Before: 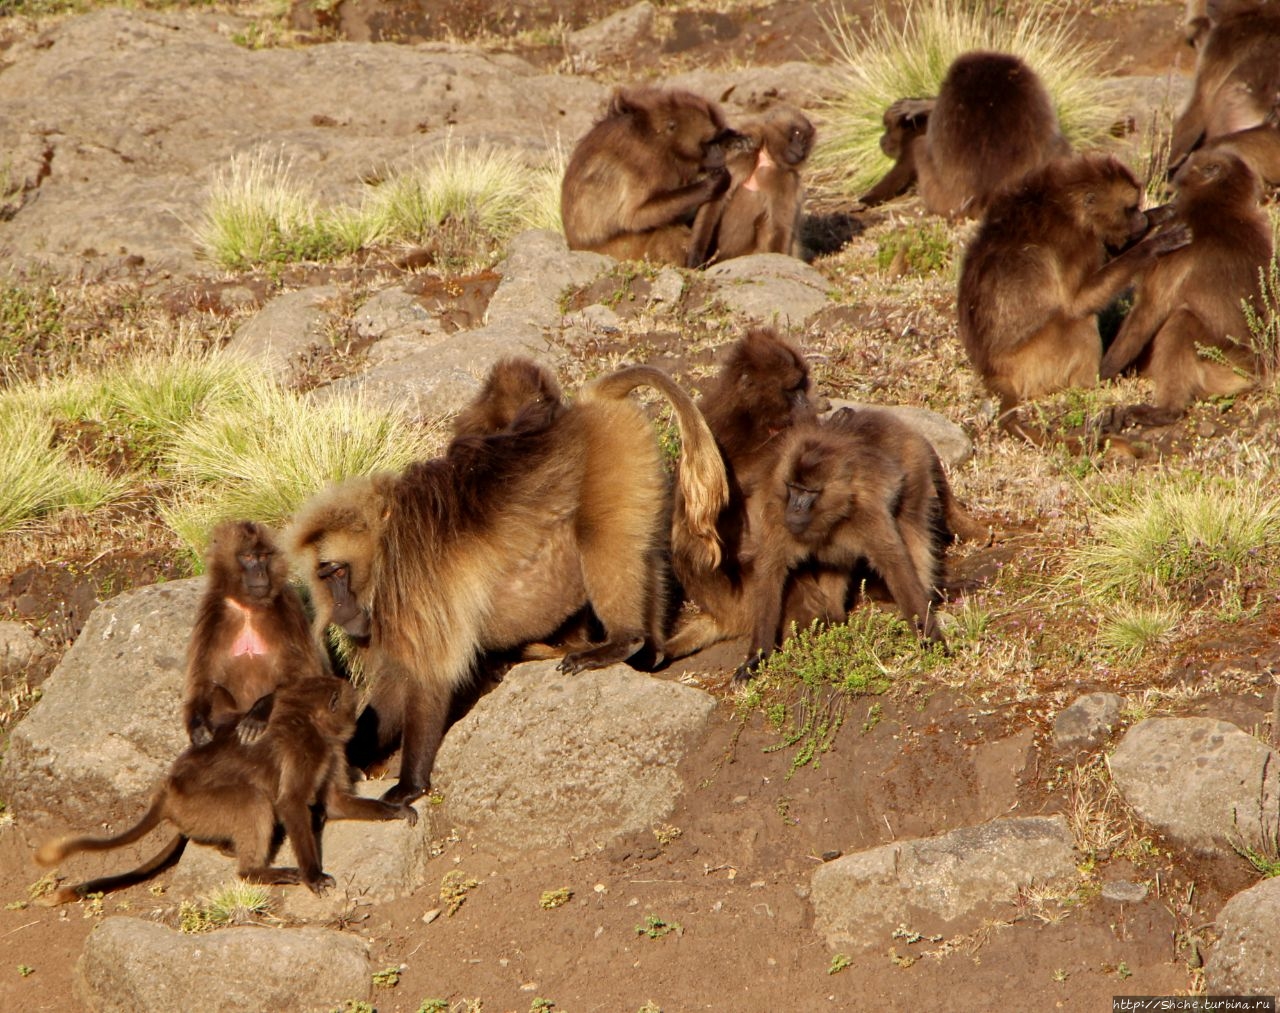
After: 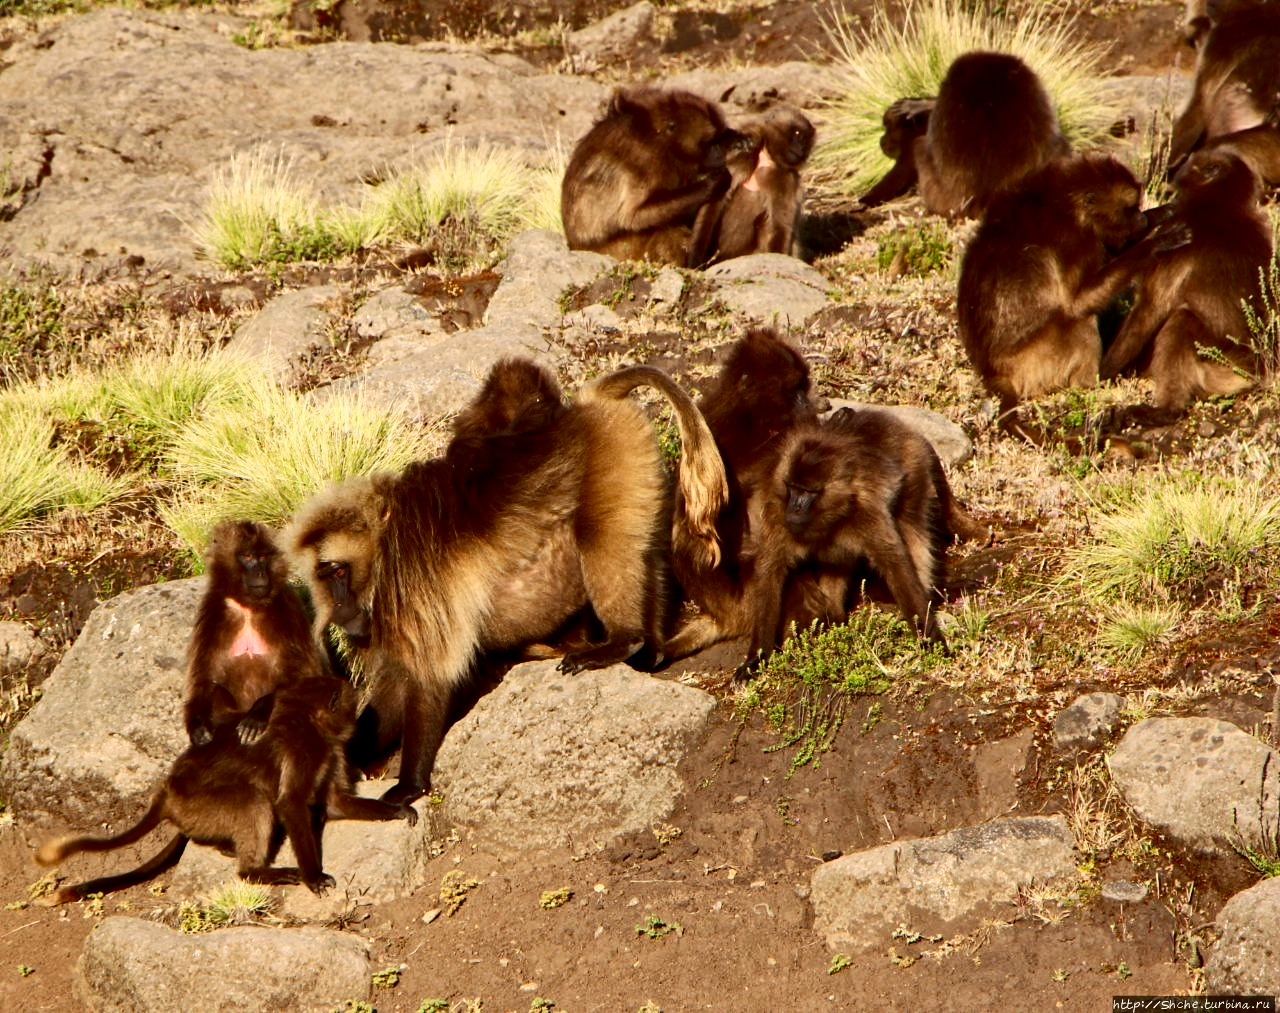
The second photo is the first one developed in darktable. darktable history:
shadows and highlights: radius 329.74, shadows 53.87, highlights -98.88, compress 94.3%, soften with gaussian
tone equalizer: -7 EV 0.175 EV, -6 EV 0.086 EV, -5 EV 0.071 EV, -4 EV 0.03 EV, -2 EV -0.028 EV, -1 EV -0.064 EV, +0 EV -0.046 EV
contrast brightness saturation: contrast 0.312, brightness -0.076, saturation 0.169
